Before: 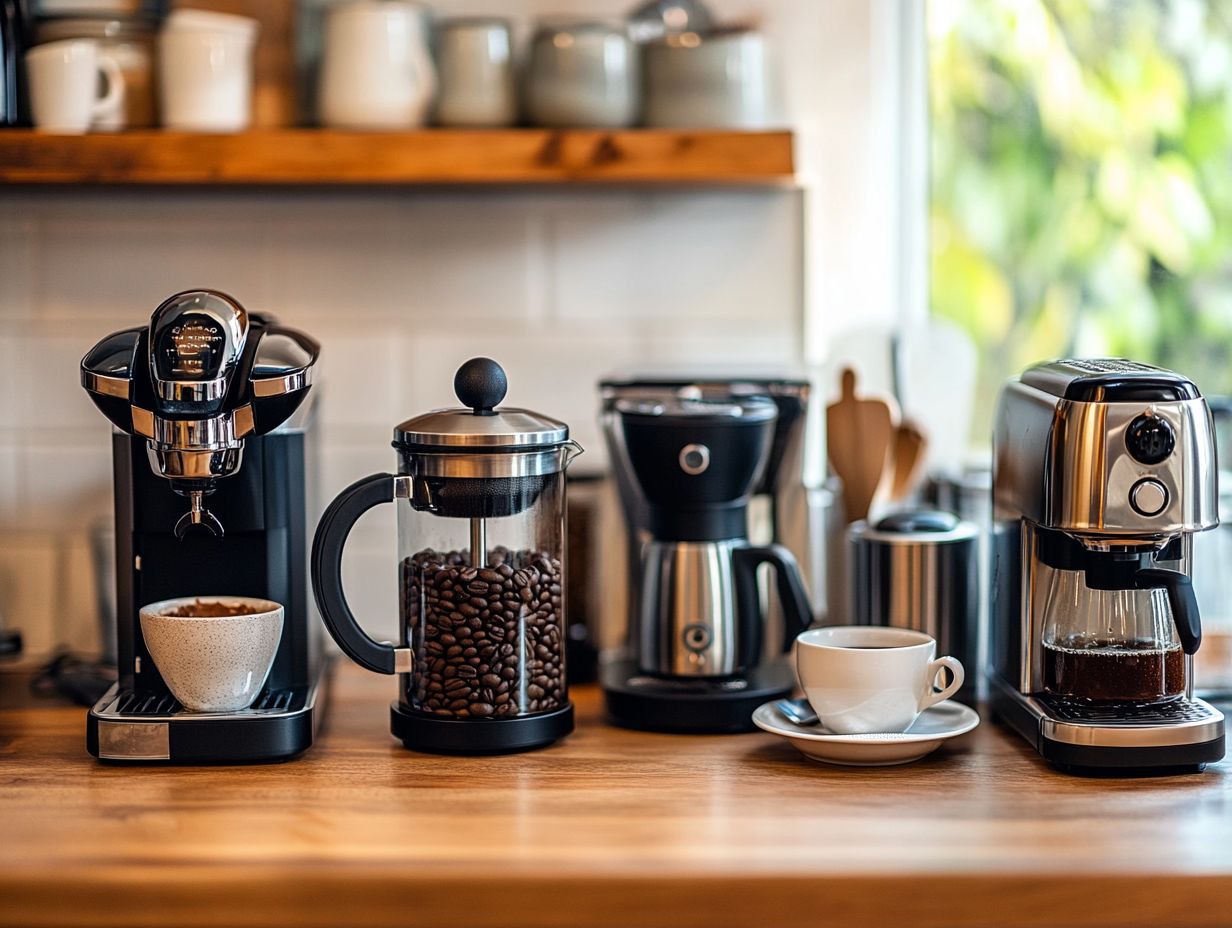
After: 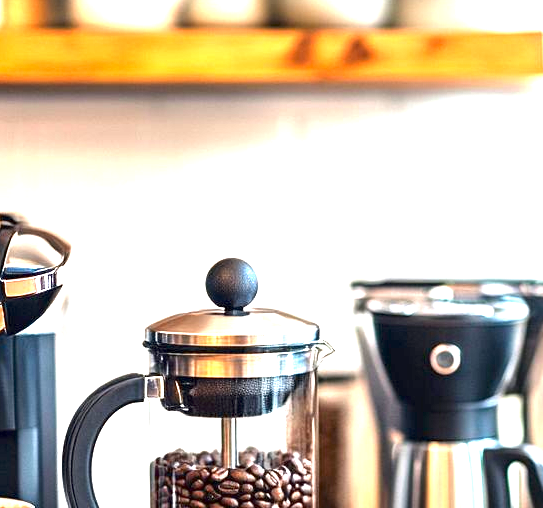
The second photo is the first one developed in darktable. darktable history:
exposure: exposure 2.25 EV, compensate highlight preservation false
crop: left 20.248%, top 10.86%, right 35.675%, bottom 34.321%
